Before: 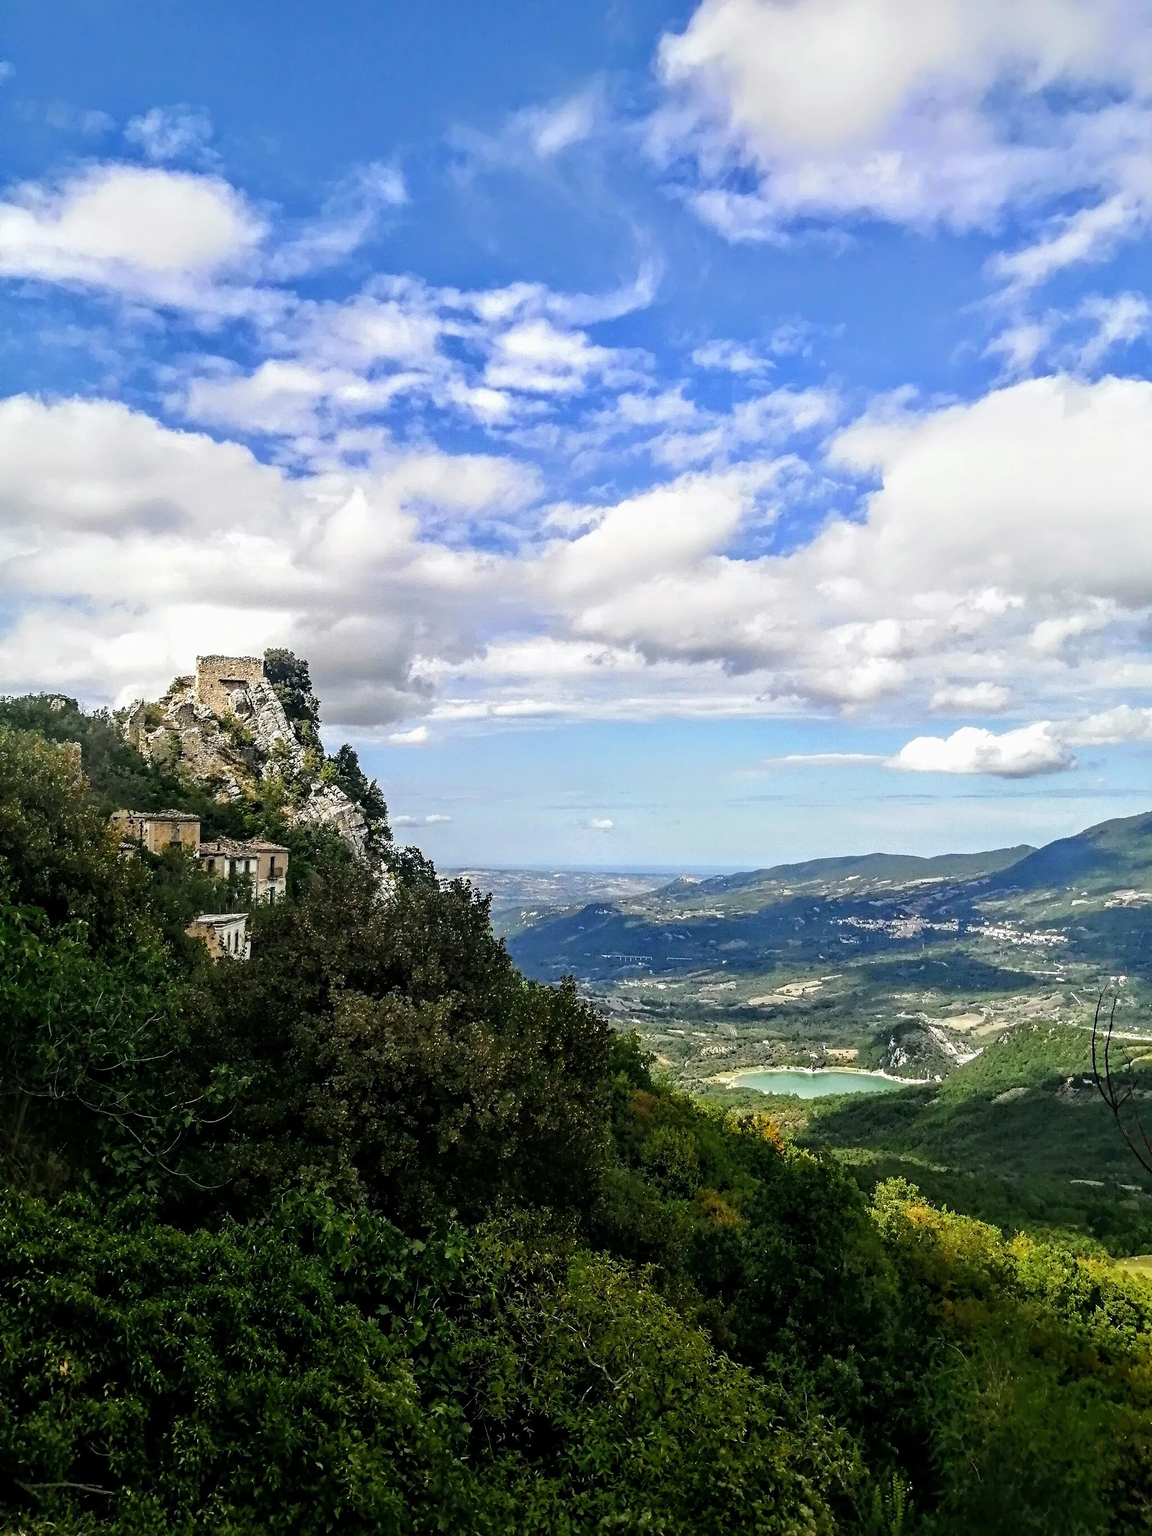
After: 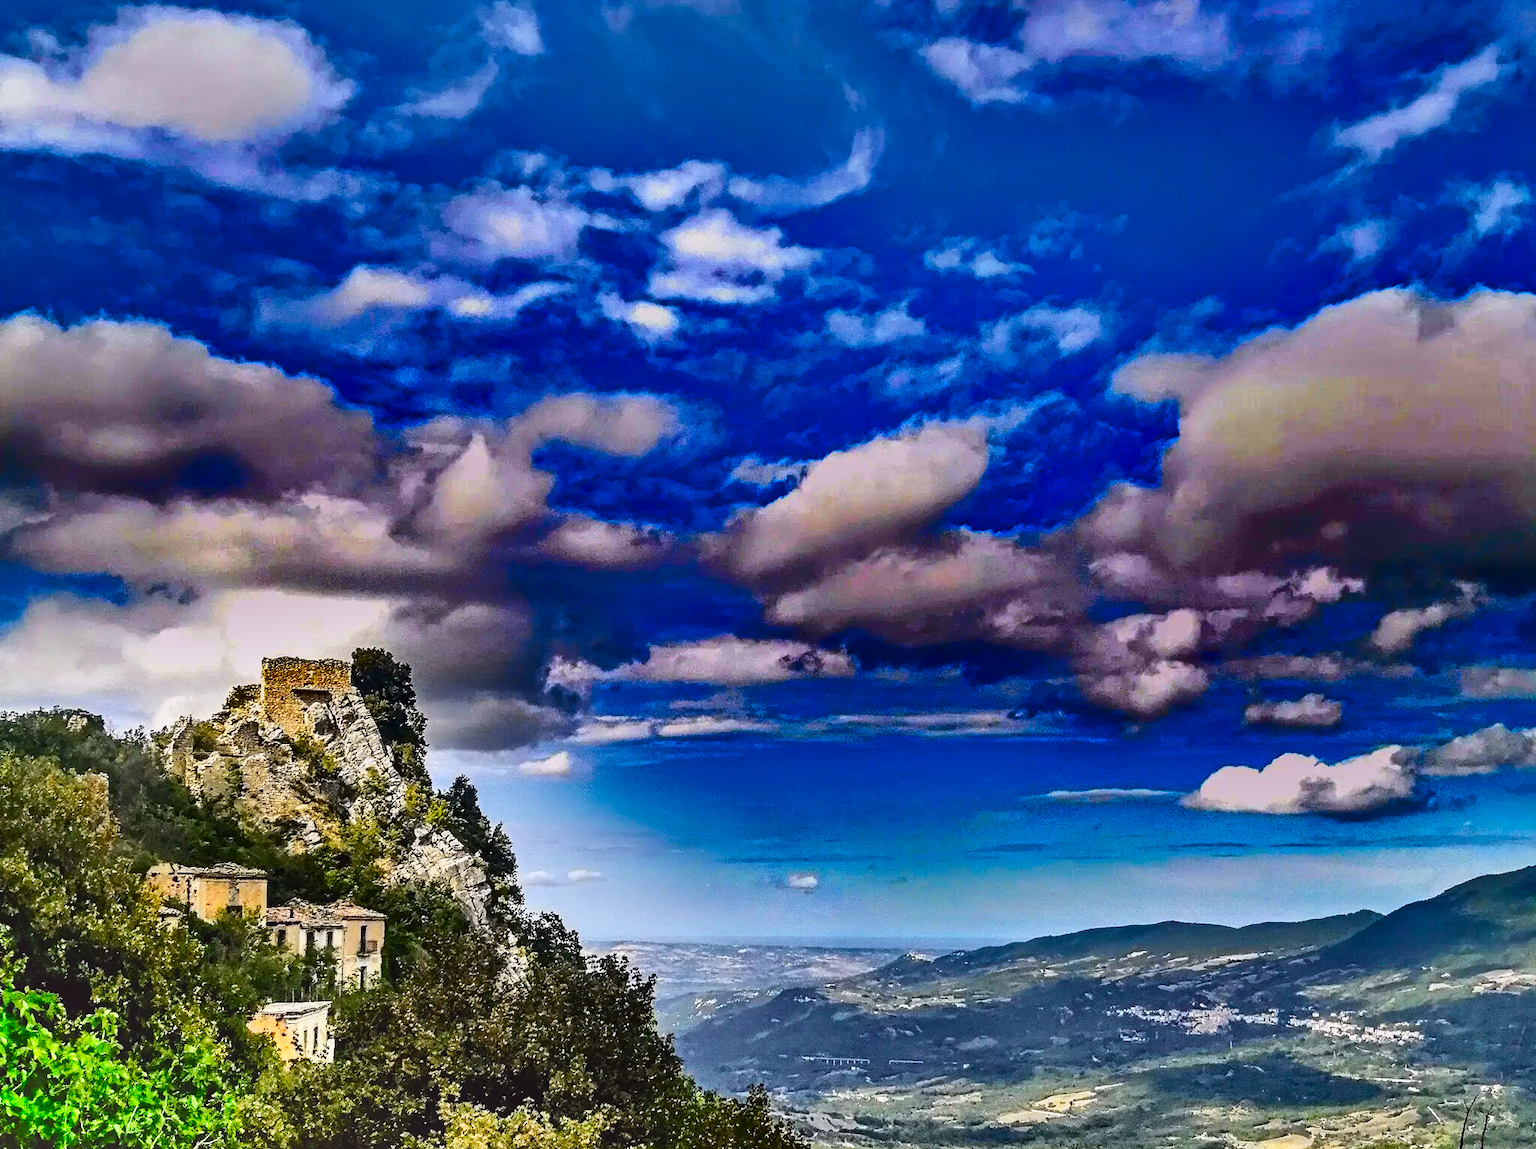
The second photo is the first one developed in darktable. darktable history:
shadows and highlights: radius 123.98, shadows 100, white point adjustment -3, highlights -100, highlights color adjustment 89.84%, soften with gaussian
crop and rotate: top 10.605%, bottom 33.274%
contrast brightness saturation: contrast 0.04, saturation 0.07
tone curve: curves: ch0 [(0, 0.023) (0.103, 0.087) (0.295, 0.297) (0.445, 0.531) (0.553, 0.665) (0.735, 0.843) (0.994, 1)]; ch1 [(0, 0) (0.414, 0.395) (0.447, 0.447) (0.485, 0.495) (0.512, 0.523) (0.542, 0.581) (0.581, 0.632) (0.646, 0.715) (1, 1)]; ch2 [(0, 0) (0.369, 0.388) (0.449, 0.431) (0.478, 0.471) (0.516, 0.517) (0.579, 0.624) (0.674, 0.775) (1, 1)], color space Lab, independent channels, preserve colors none
